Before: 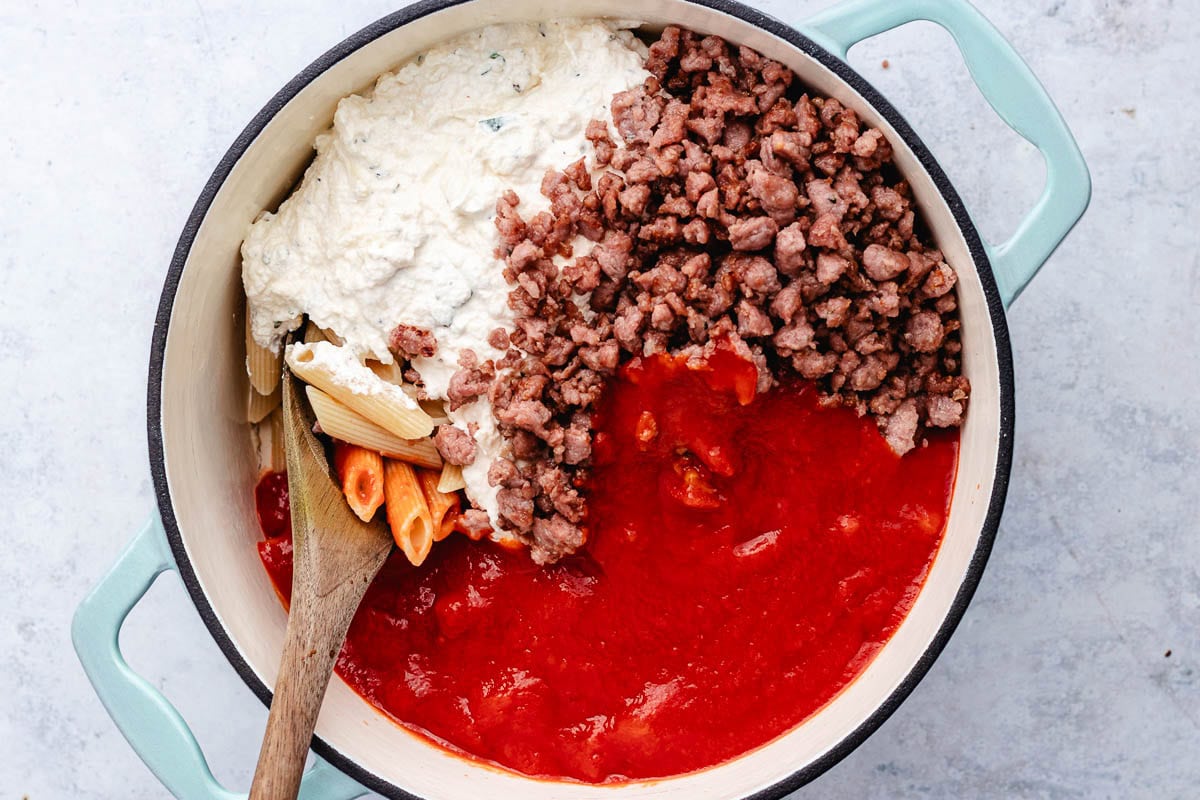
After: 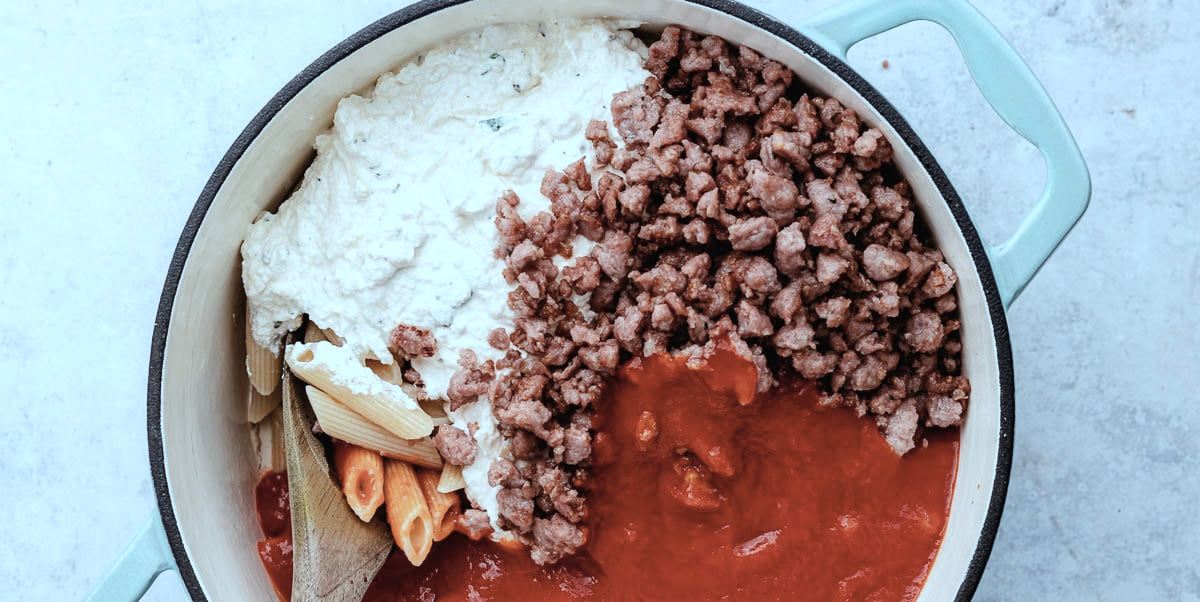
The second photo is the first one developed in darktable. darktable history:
crop: bottom 24.691%
color correction: highlights a* -12.74, highlights b* -17.6, saturation 0.713
